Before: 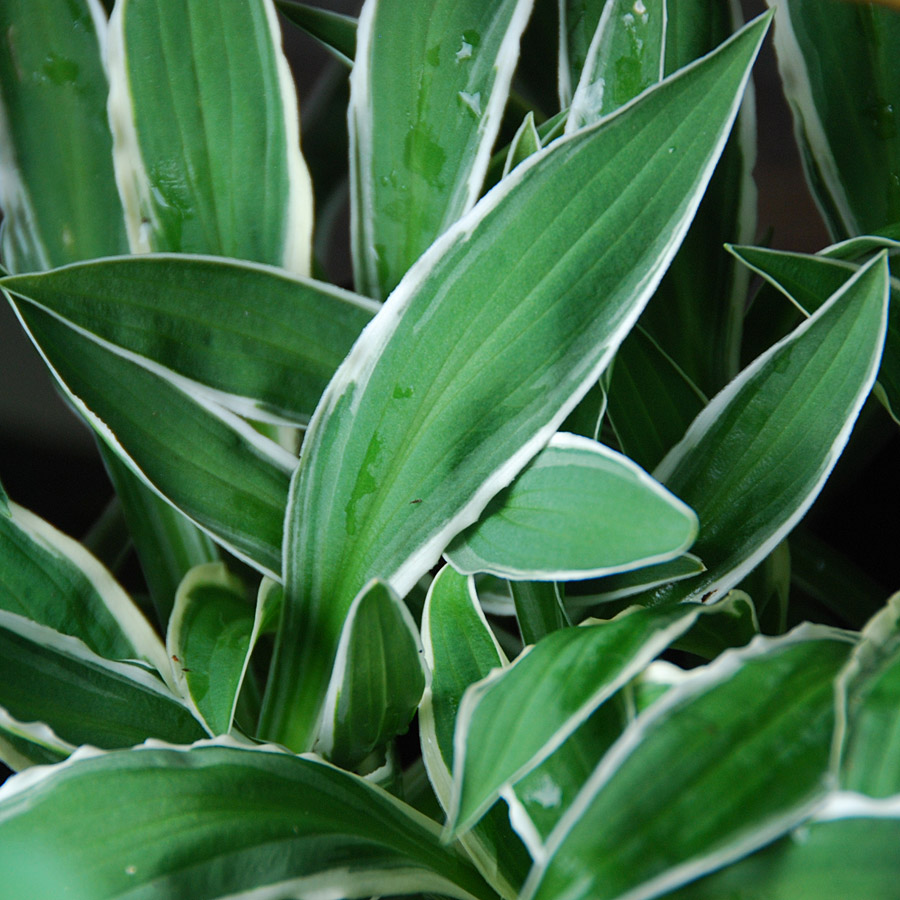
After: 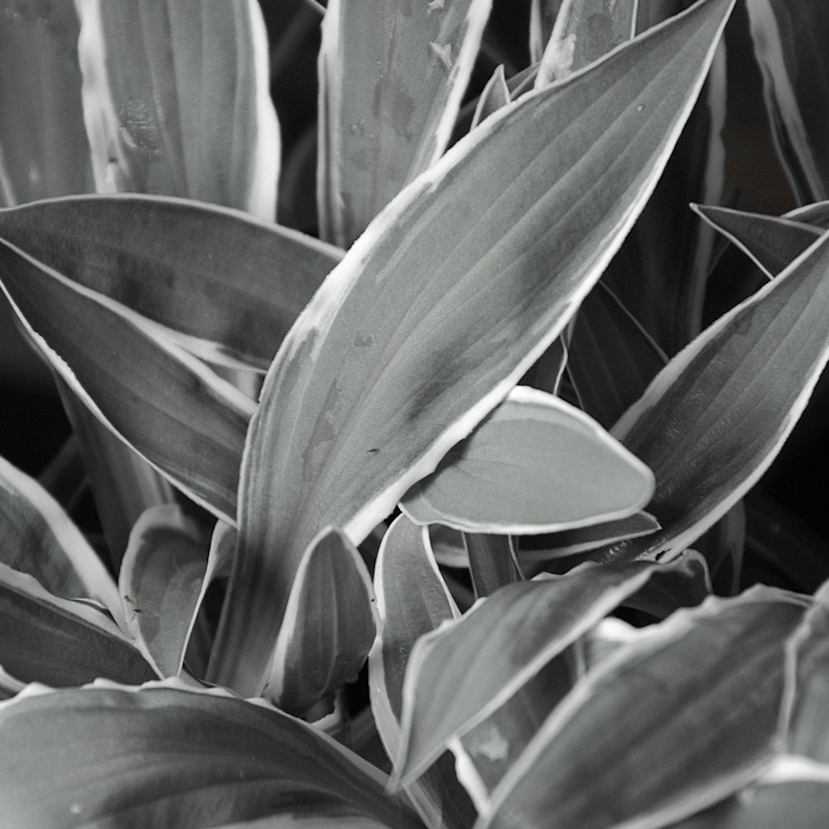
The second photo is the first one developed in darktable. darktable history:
crop and rotate: angle -1.96°, left 3.097%, top 4.154%, right 1.586%, bottom 0.529%
color zones: curves: ch0 [(0, 0.65) (0.096, 0.644) (0.221, 0.539) (0.429, 0.5) (0.571, 0.5) (0.714, 0.5) (0.857, 0.5) (1, 0.65)]; ch1 [(0, 0.5) (0.143, 0.5) (0.257, -0.002) (0.429, 0.04) (0.571, -0.001) (0.714, -0.015) (0.857, 0.024) (1, 0.5)]
